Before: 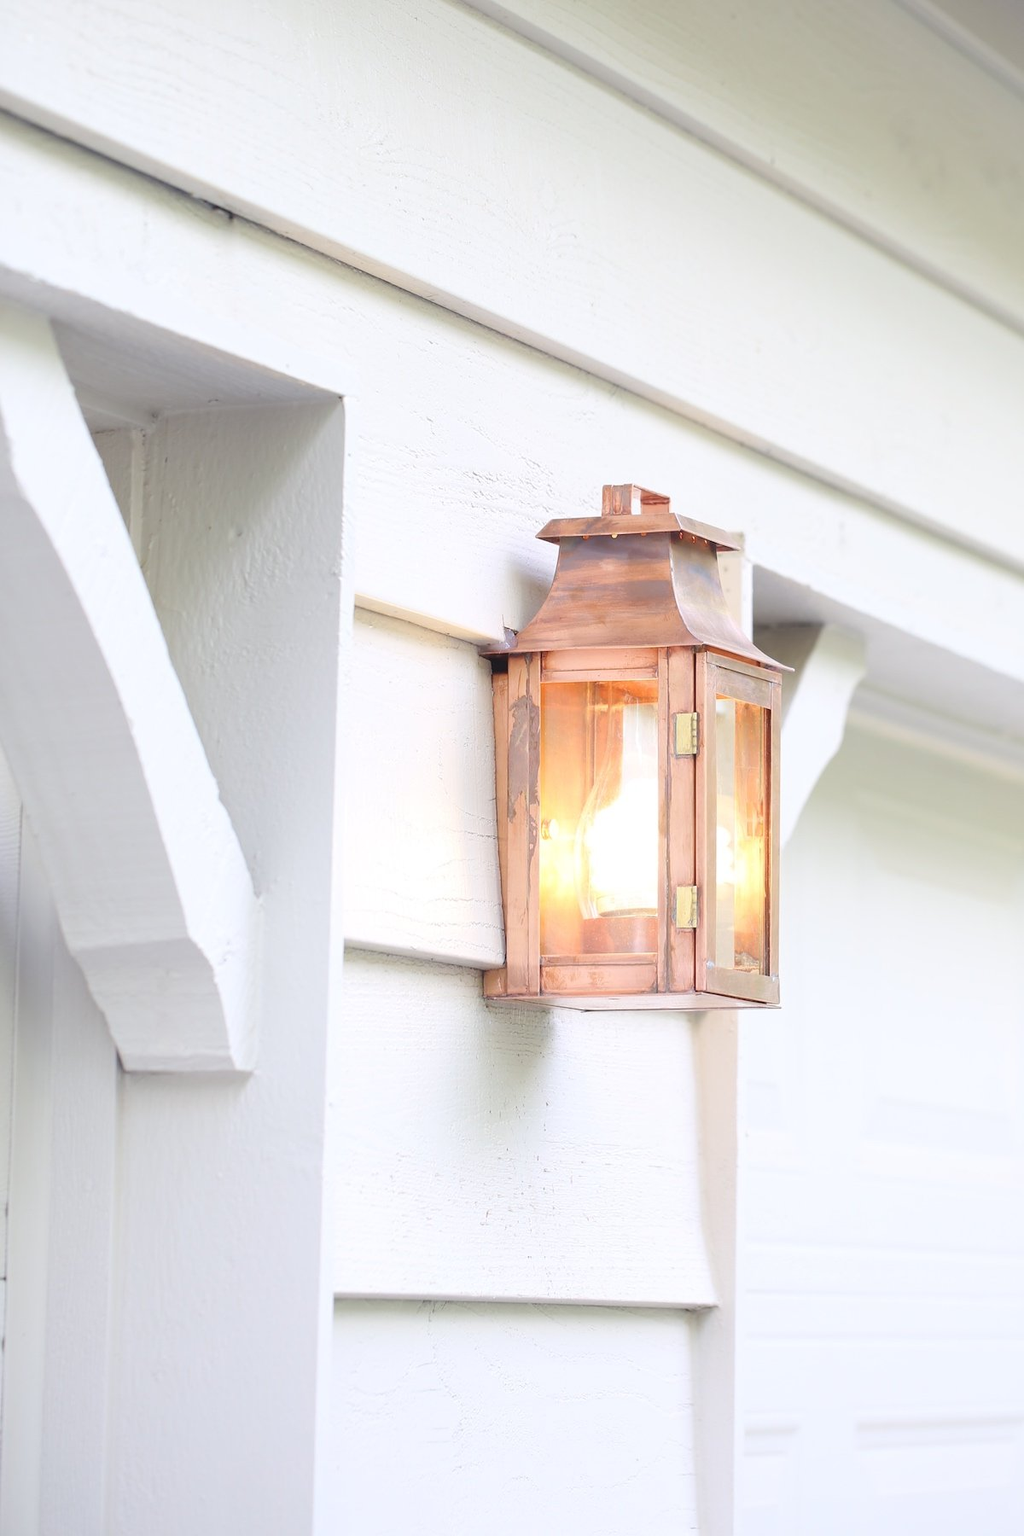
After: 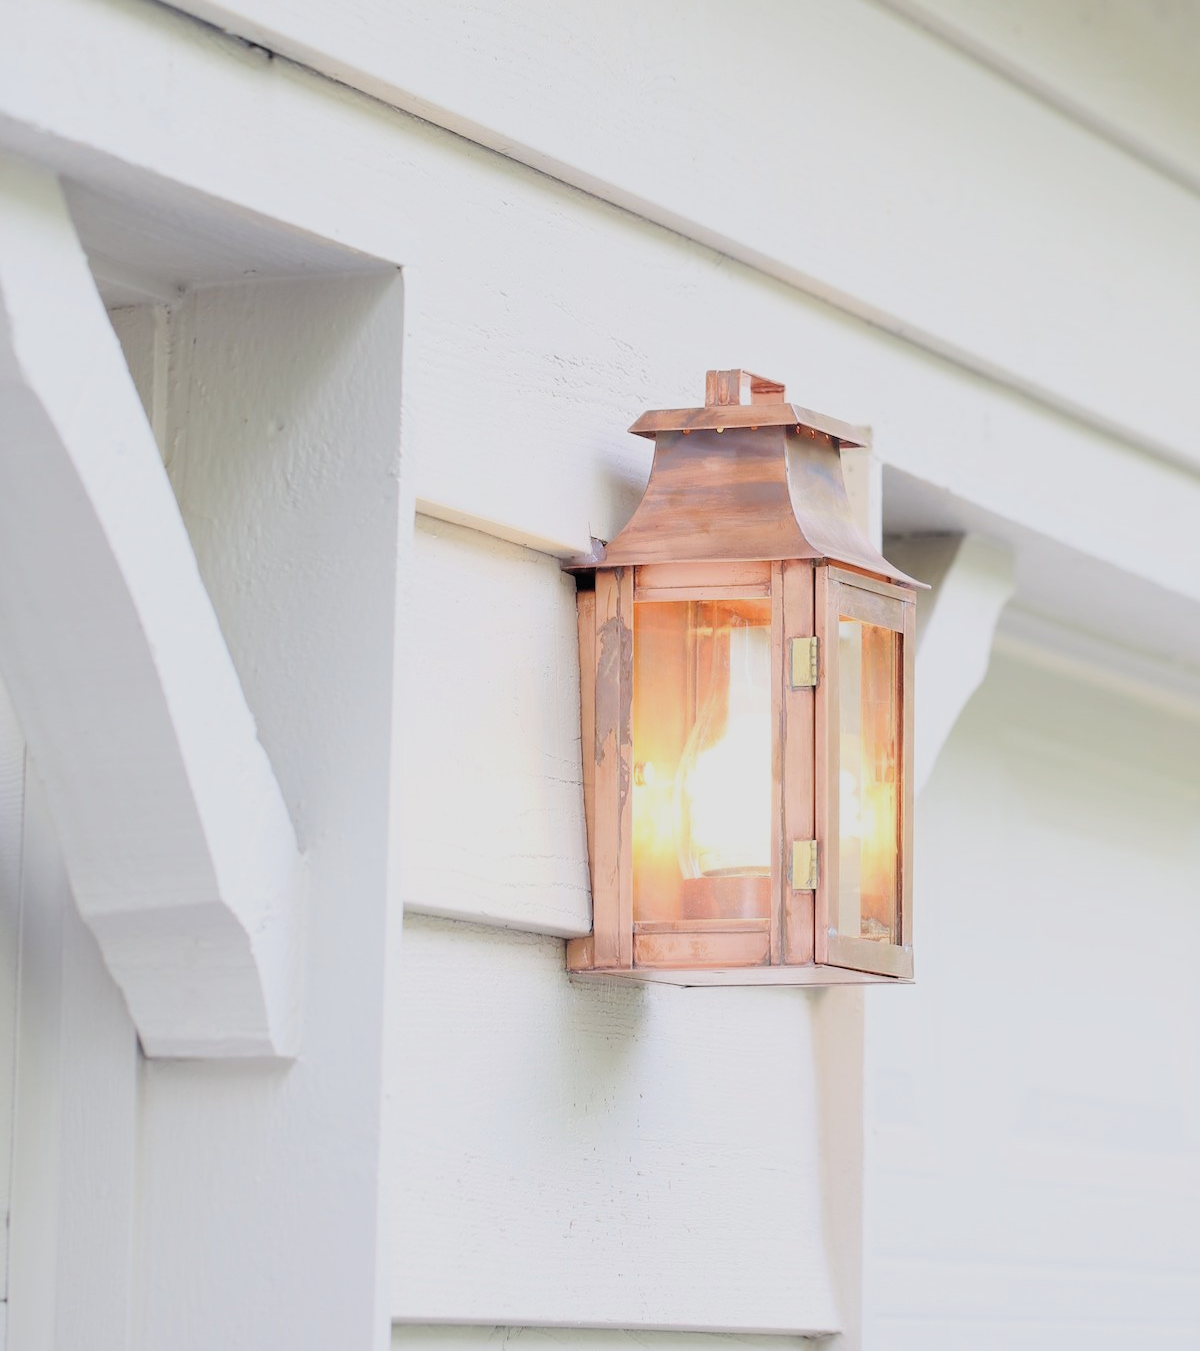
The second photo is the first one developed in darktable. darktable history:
filmic rgb: black relative exposure -7.74 EV, white relative exposure 4.36 EV, target black luminance 0%, hardness 3.76, latitude 50.75%, contrast 1.064, highlights saturation mix 8.67%, shadows ↔ highlights balance -0.279%, iterations of high-quality reconstruction 0
crop: top 11.02%, bottom 13.877%
